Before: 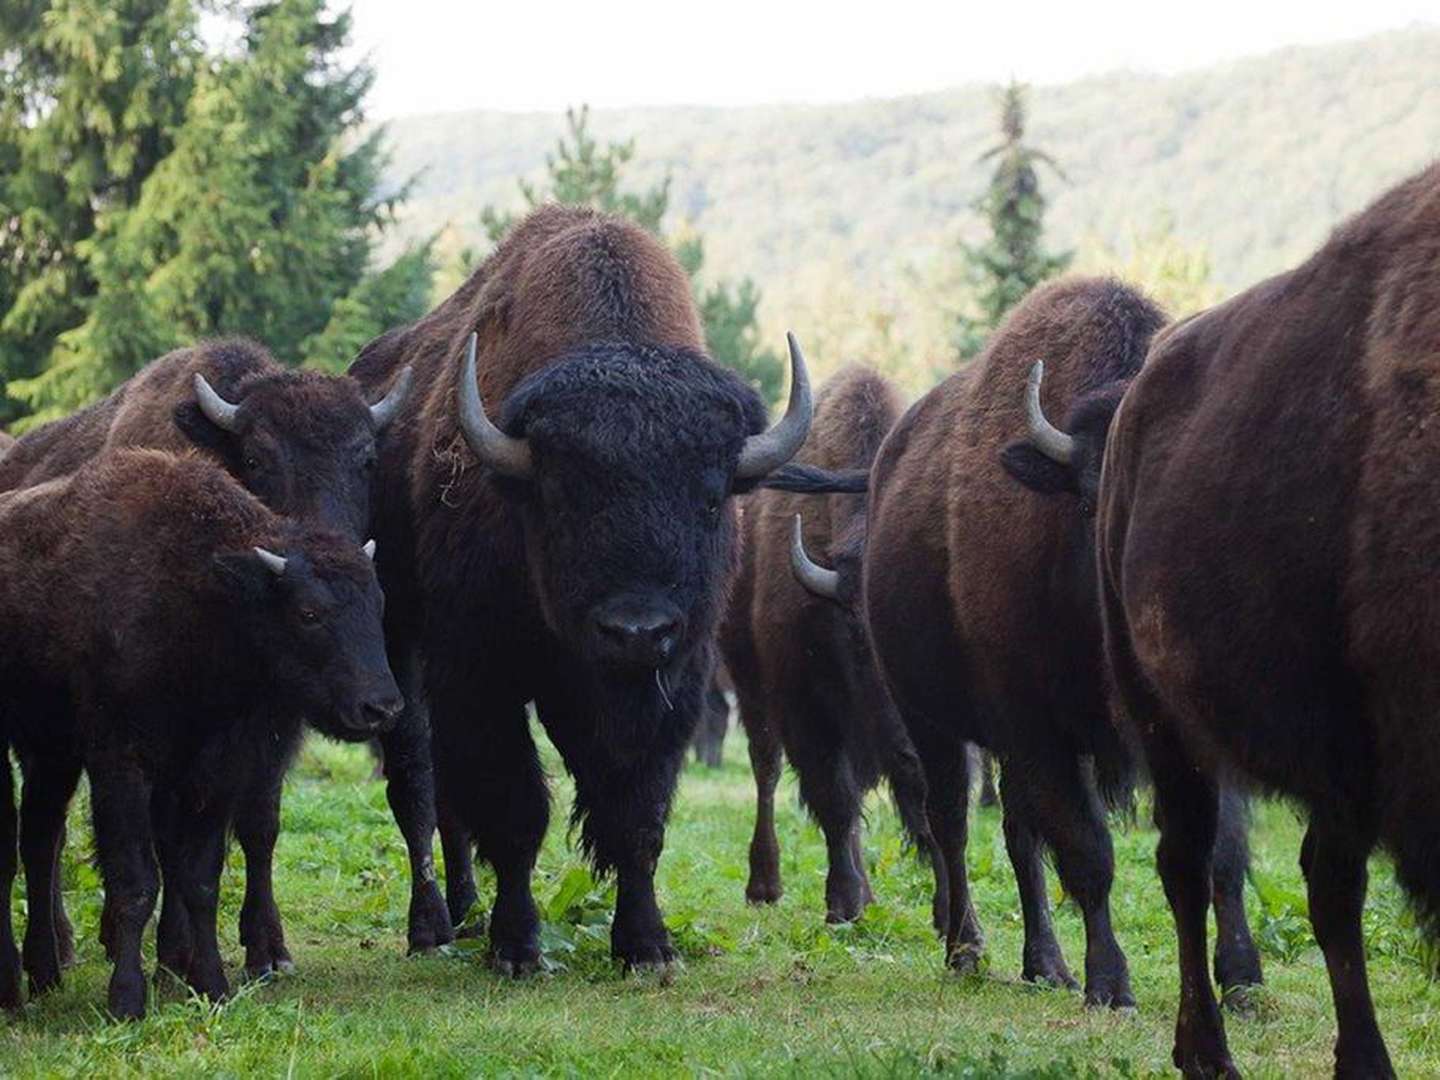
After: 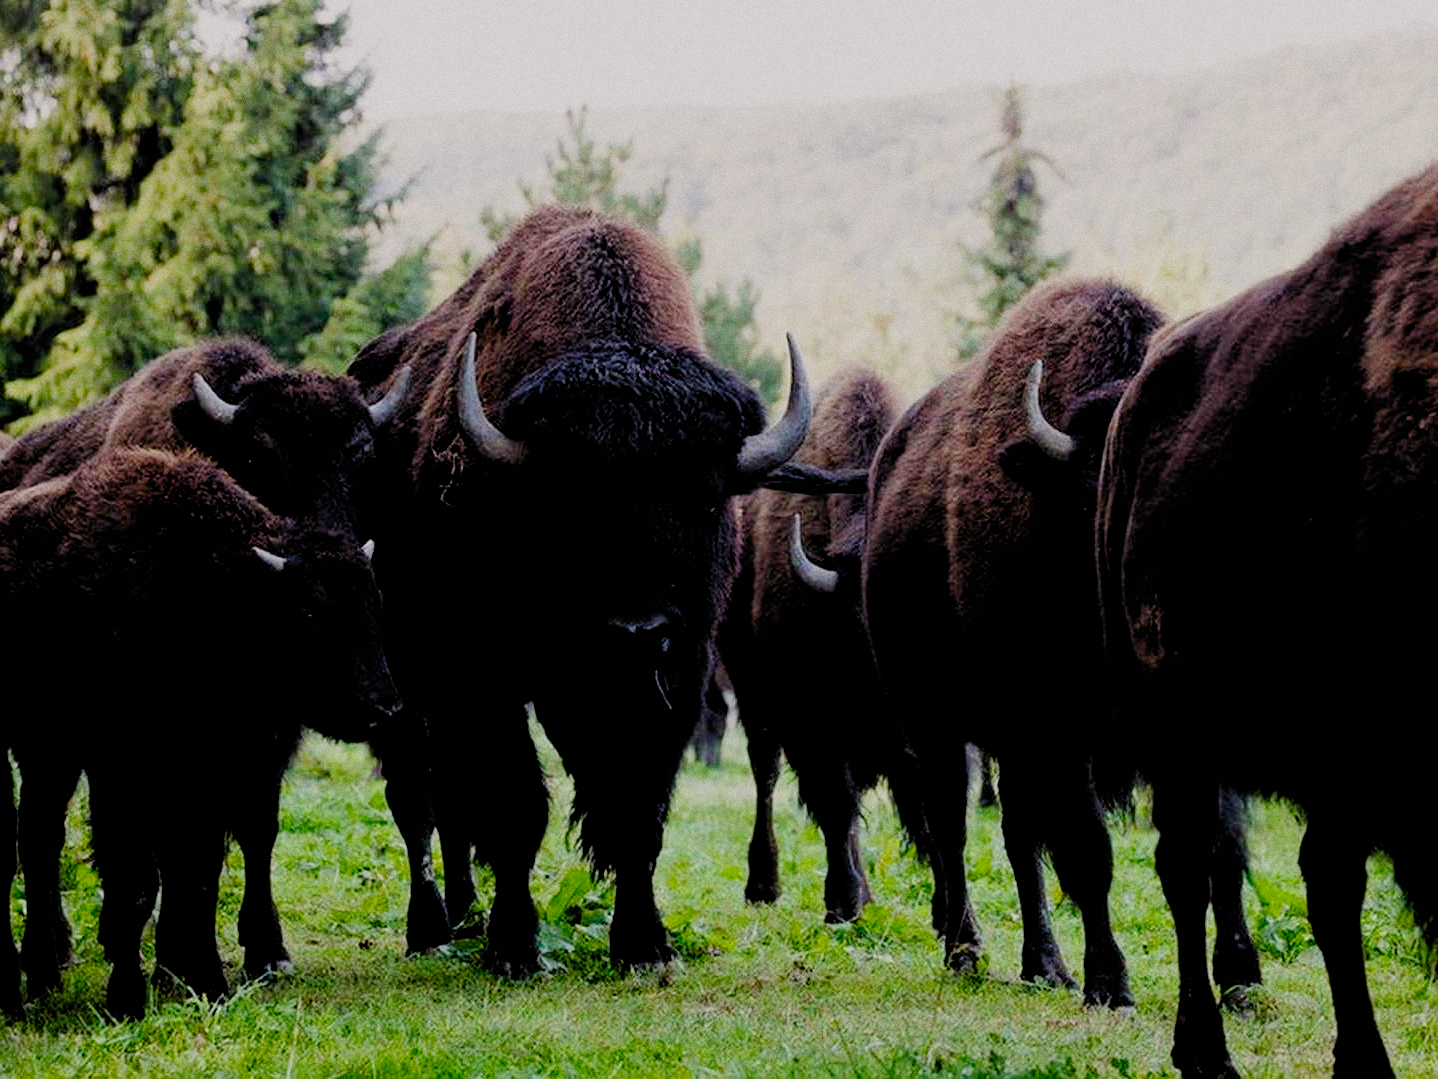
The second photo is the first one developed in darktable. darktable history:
crop and rotate: left 0.126%
filmic rgb: black relative exposure -2.85 EV, white relative exposure 4.56 EV, hardness 1.77, contrast 1.25, preserve chrominance no, color science v5 (2021)
grain: coarseness 0.09 ISO
bloom: size 5%, threshold 95%, strength 15%
graduated density: density 0.38 EV, hardness 21%, rotation -6.11°, saturation 32%
